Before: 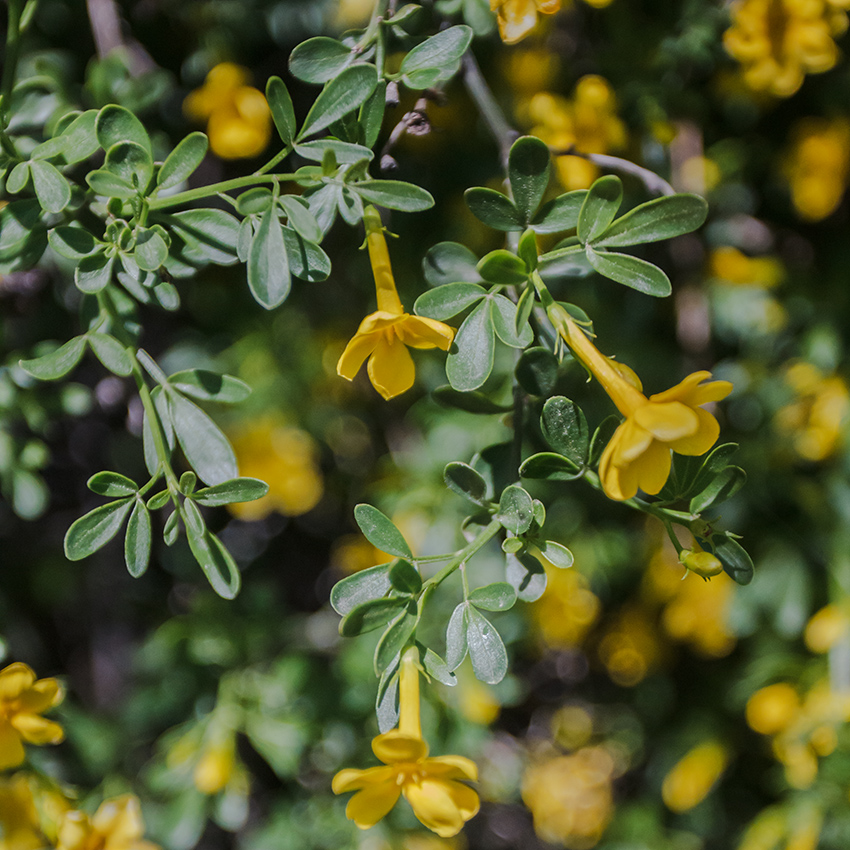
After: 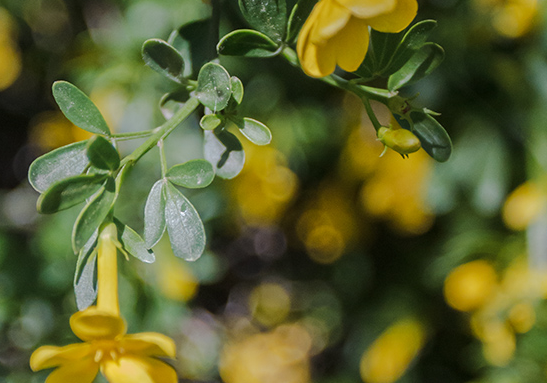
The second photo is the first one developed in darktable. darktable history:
crop and rotate: left 35.582%, top 49.854%, bottom 5.011%
